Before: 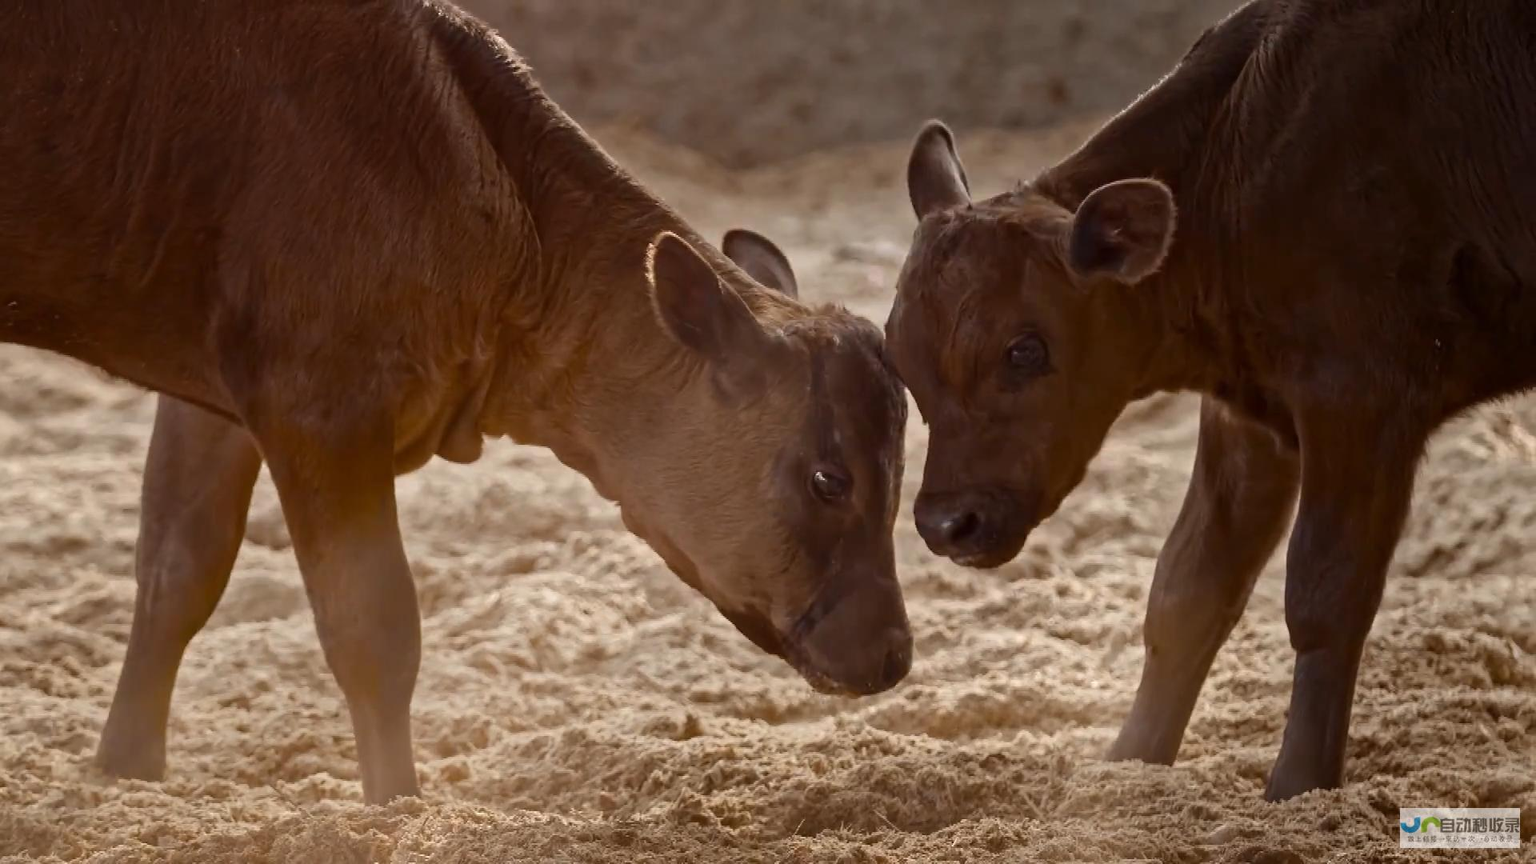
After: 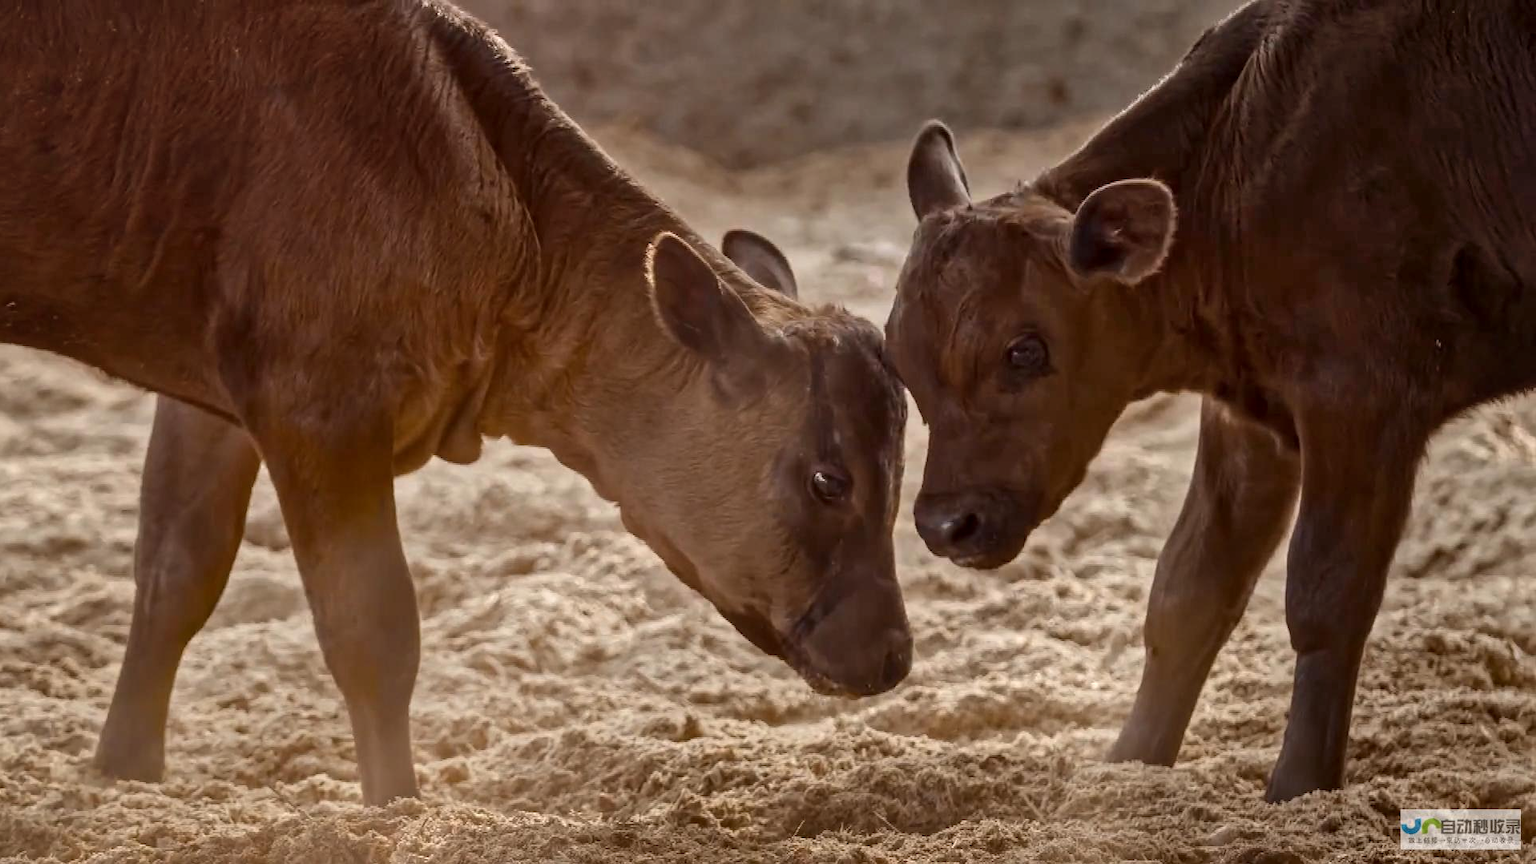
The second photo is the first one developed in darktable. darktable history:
crop and rotate: left 0.112%, bottom 0.009%
shadows and highlights: shadows 43.56, white point adjustment -1.59, soften with gaussian
local contrast: on, module defaults
